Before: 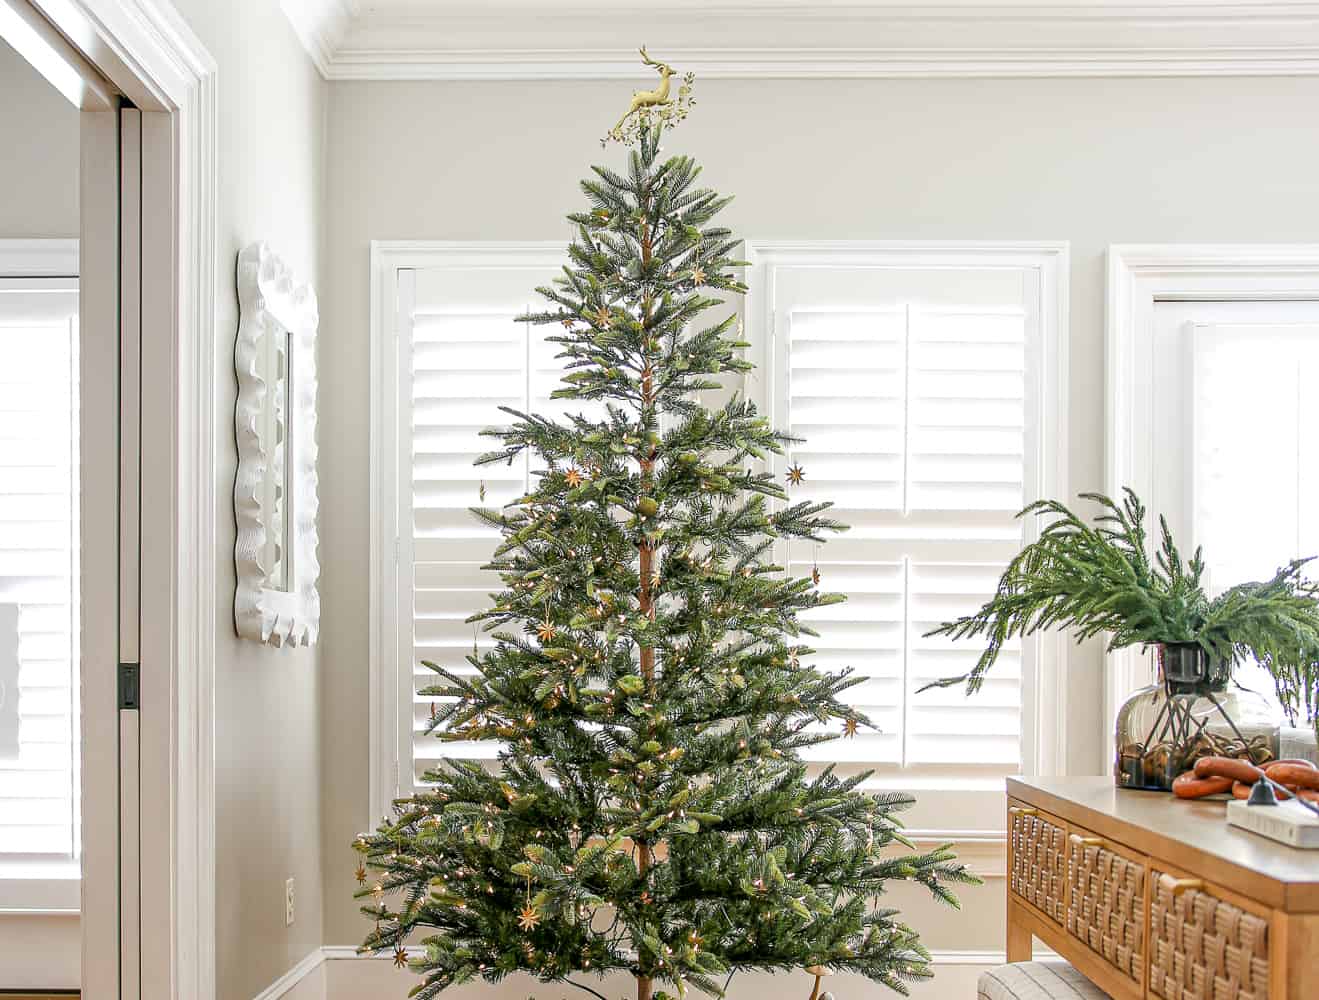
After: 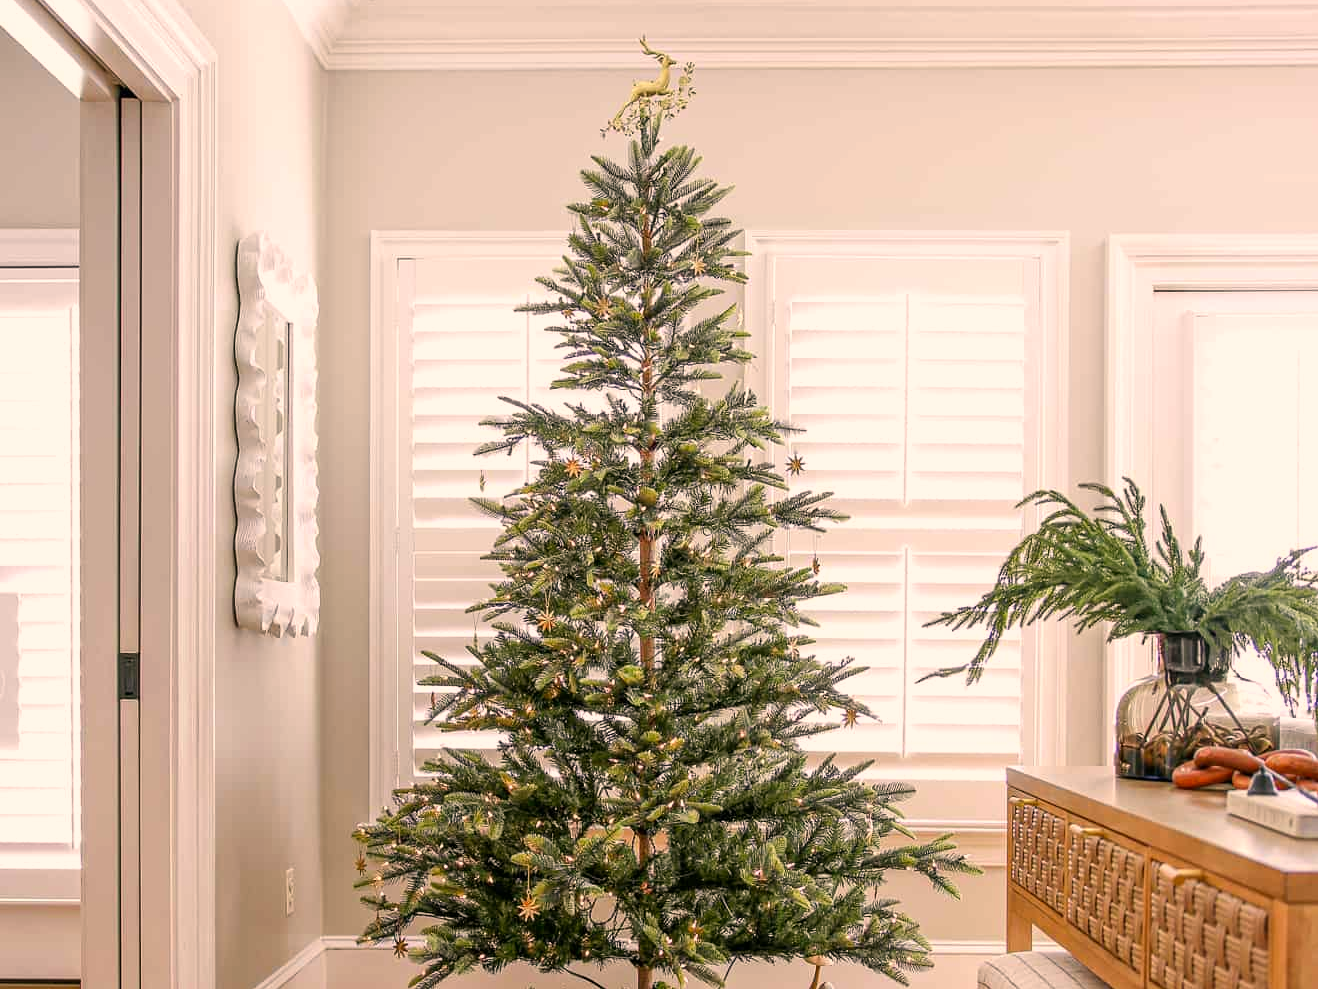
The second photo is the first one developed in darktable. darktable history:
crop: top 1.049%, right 0.001%
white balance: emerald 1
color correction: highlights a* 11.96, highlights b* 11.58
